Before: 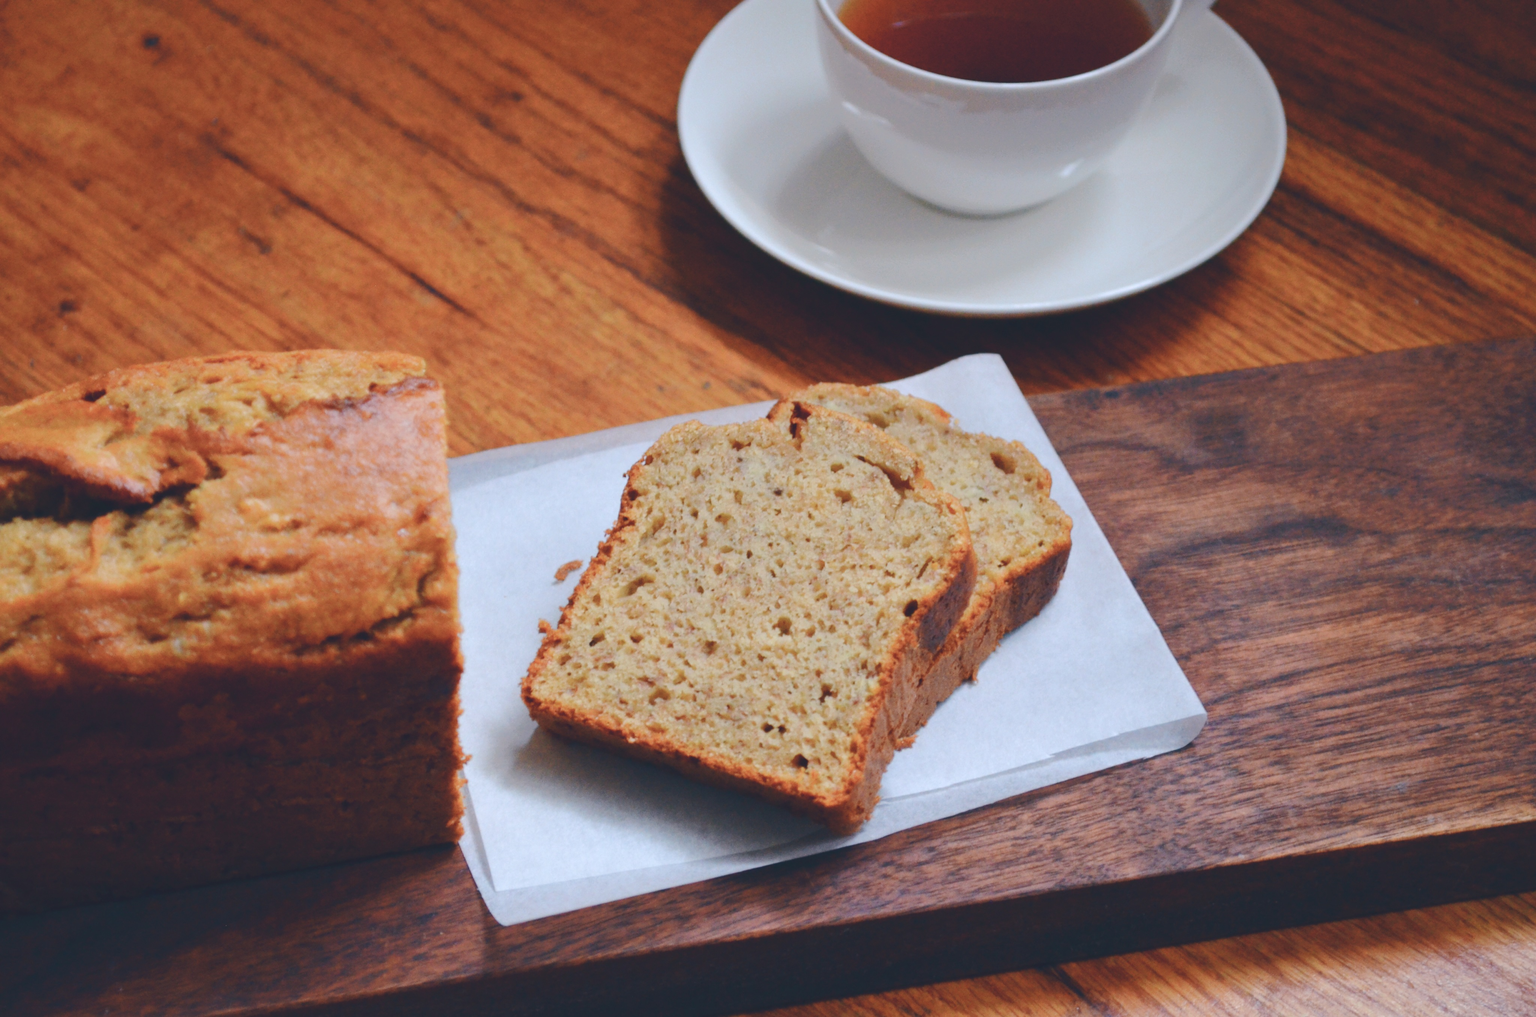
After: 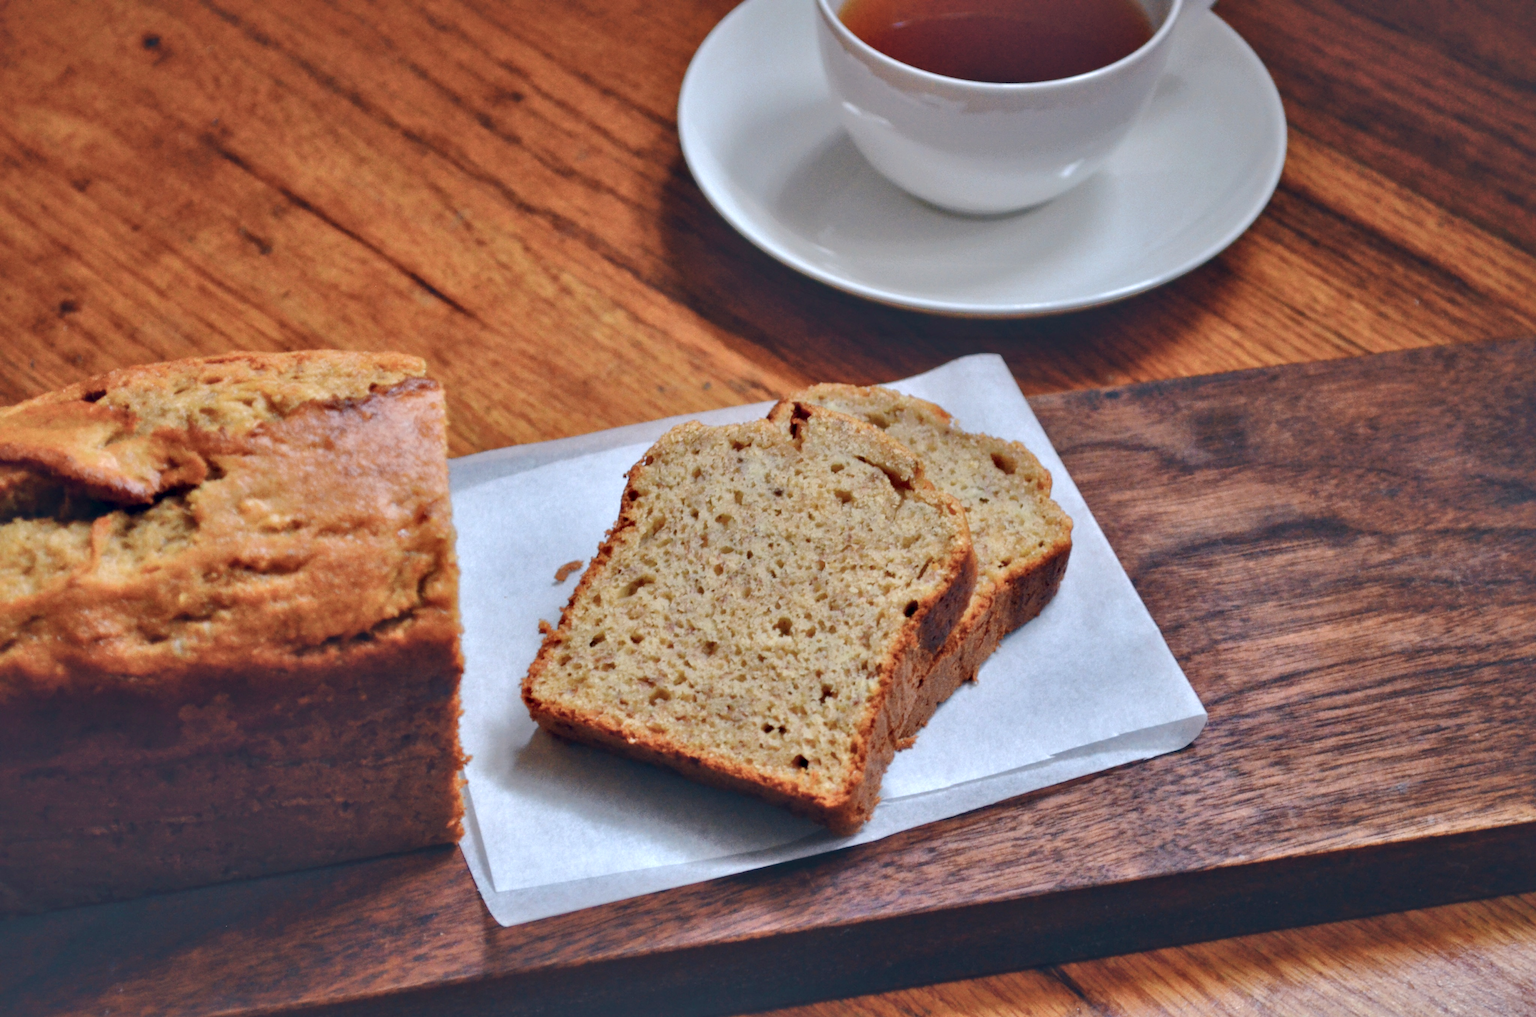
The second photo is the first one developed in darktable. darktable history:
contrast equalizer: y [[0.601, 0.6, 0.598, 0.598, 0.6, 0.601], [0.5 ×6], [0.5 ×6], [0 ×6], [0 ×6]]
shadows and highlights: on, module defaults
